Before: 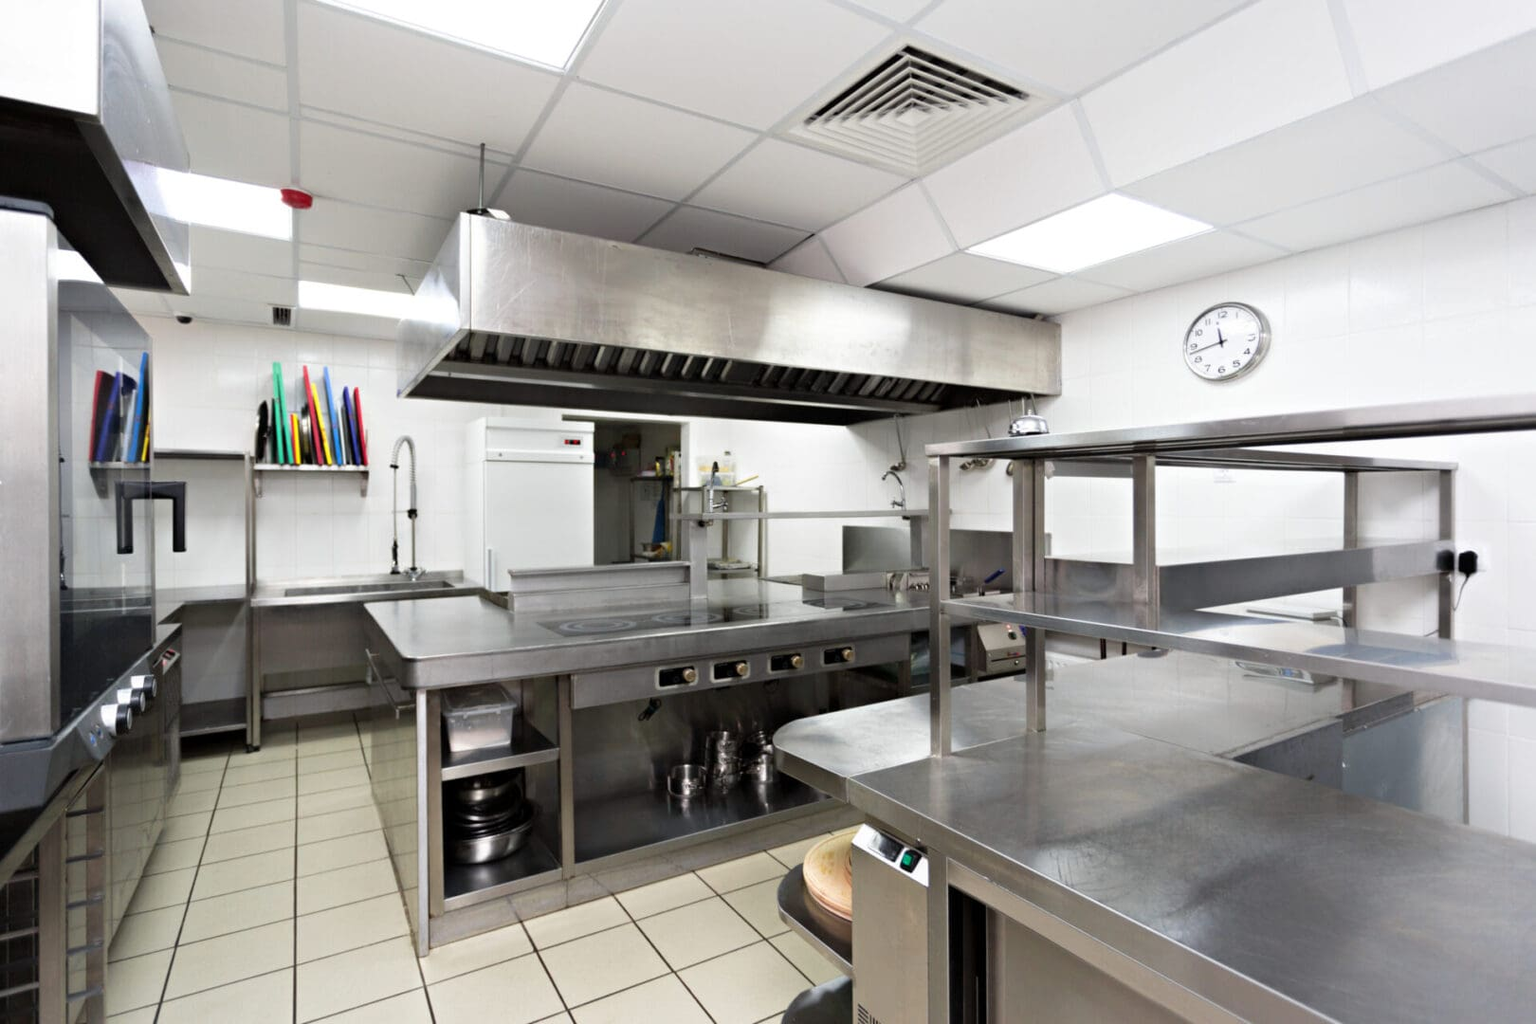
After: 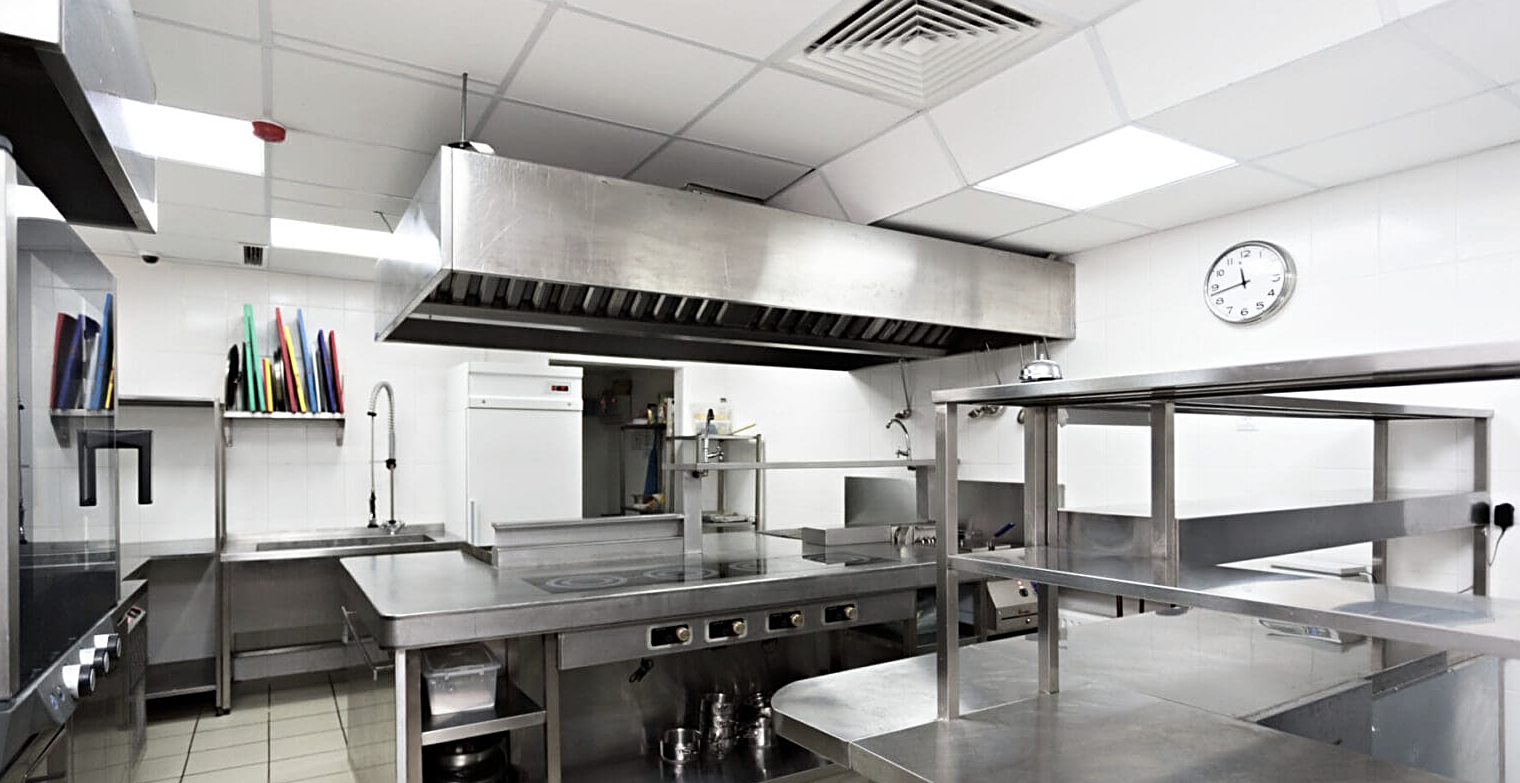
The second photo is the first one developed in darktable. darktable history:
sharpen: on, module defaults
crop: left 2.737%, top 7.287%, right 3.421%, bottom 20.179%
contrast brightness saturation: contrast 0.1, saturation -0.3
